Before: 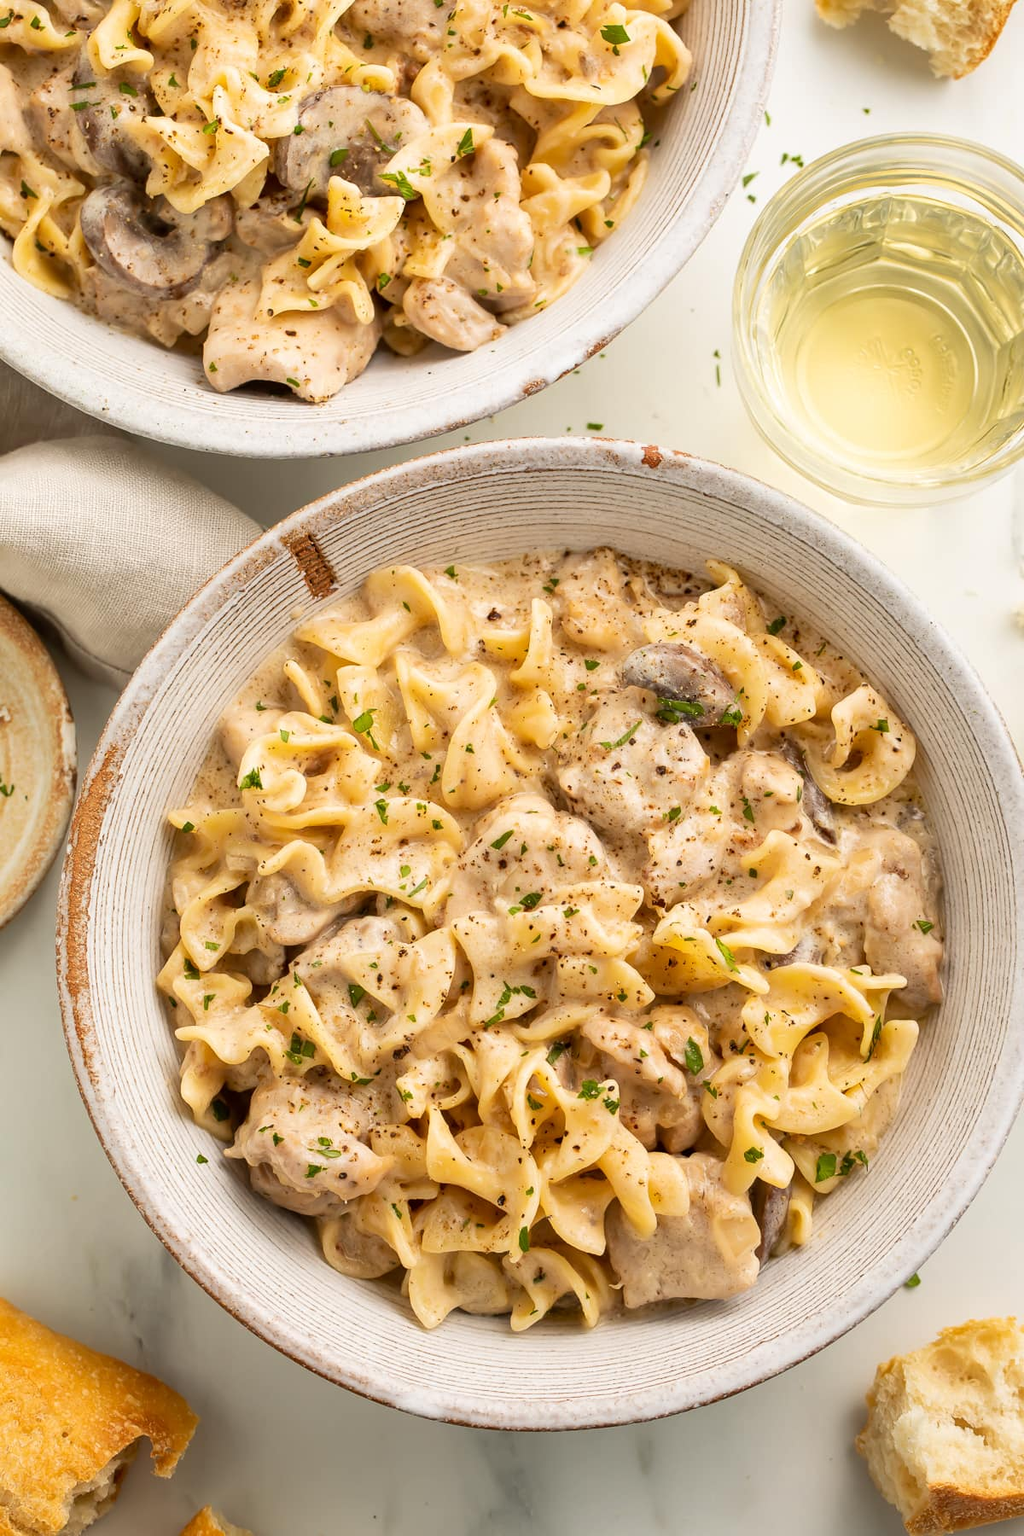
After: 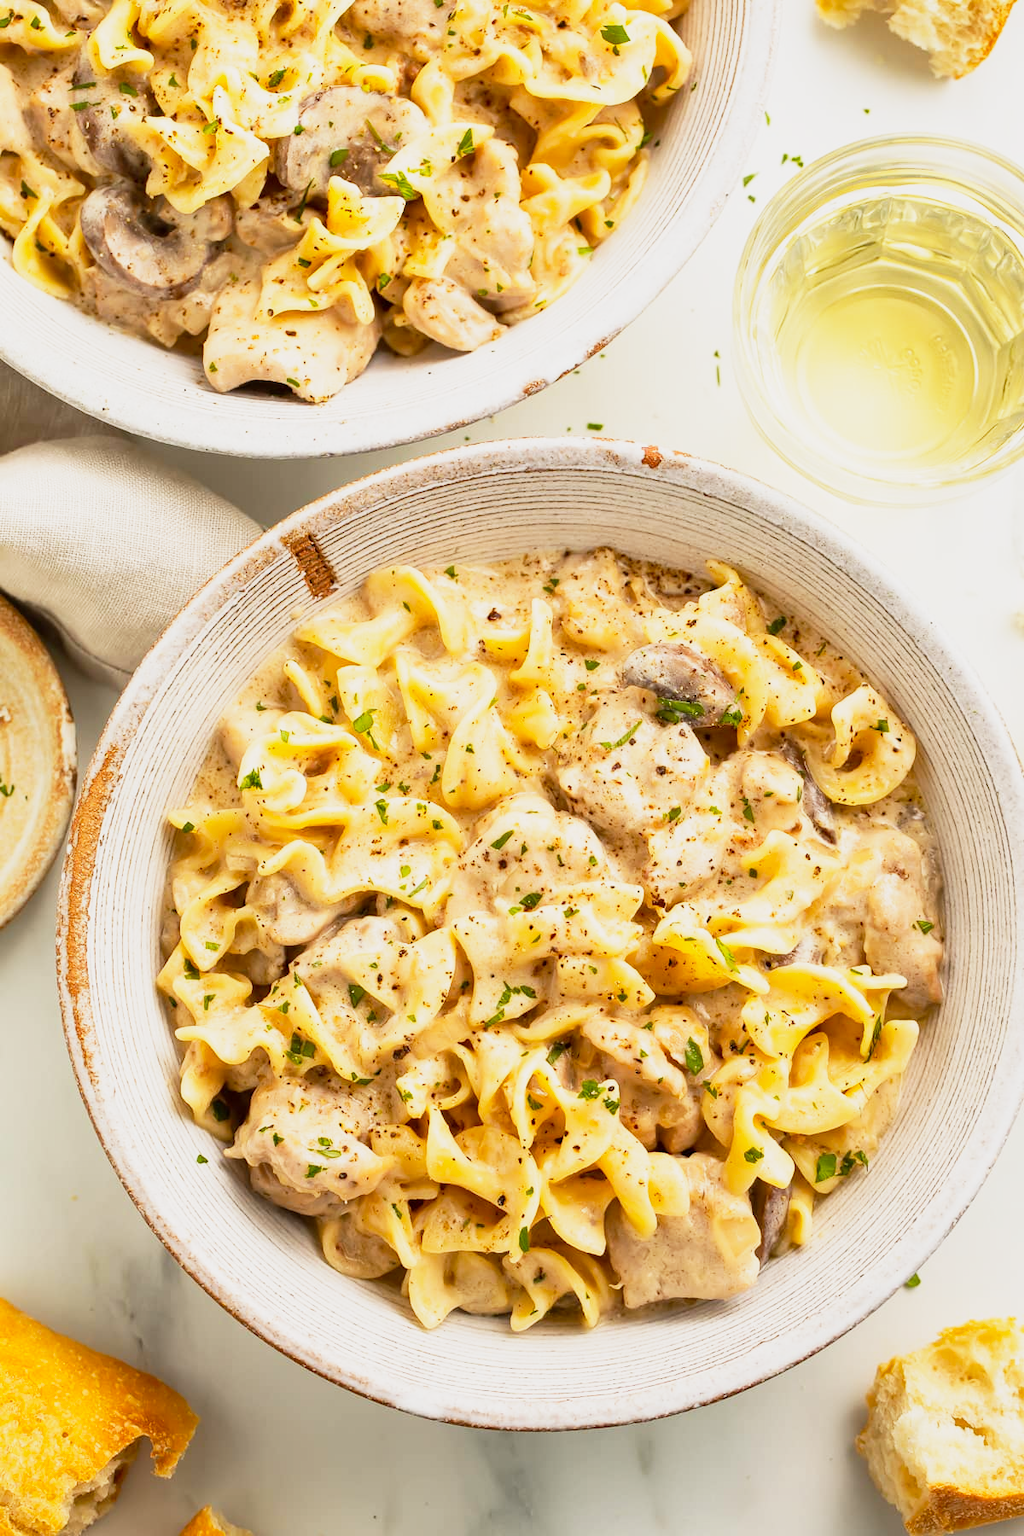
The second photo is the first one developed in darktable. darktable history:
base curve: curves: ch0 [(0, 0) (0.088, 0.125) (0.176, 0.251) (0.354, 0.501) (0.613, 0.749) (1, 0.877)], preserve colors none
color balance: output saturation 110%
